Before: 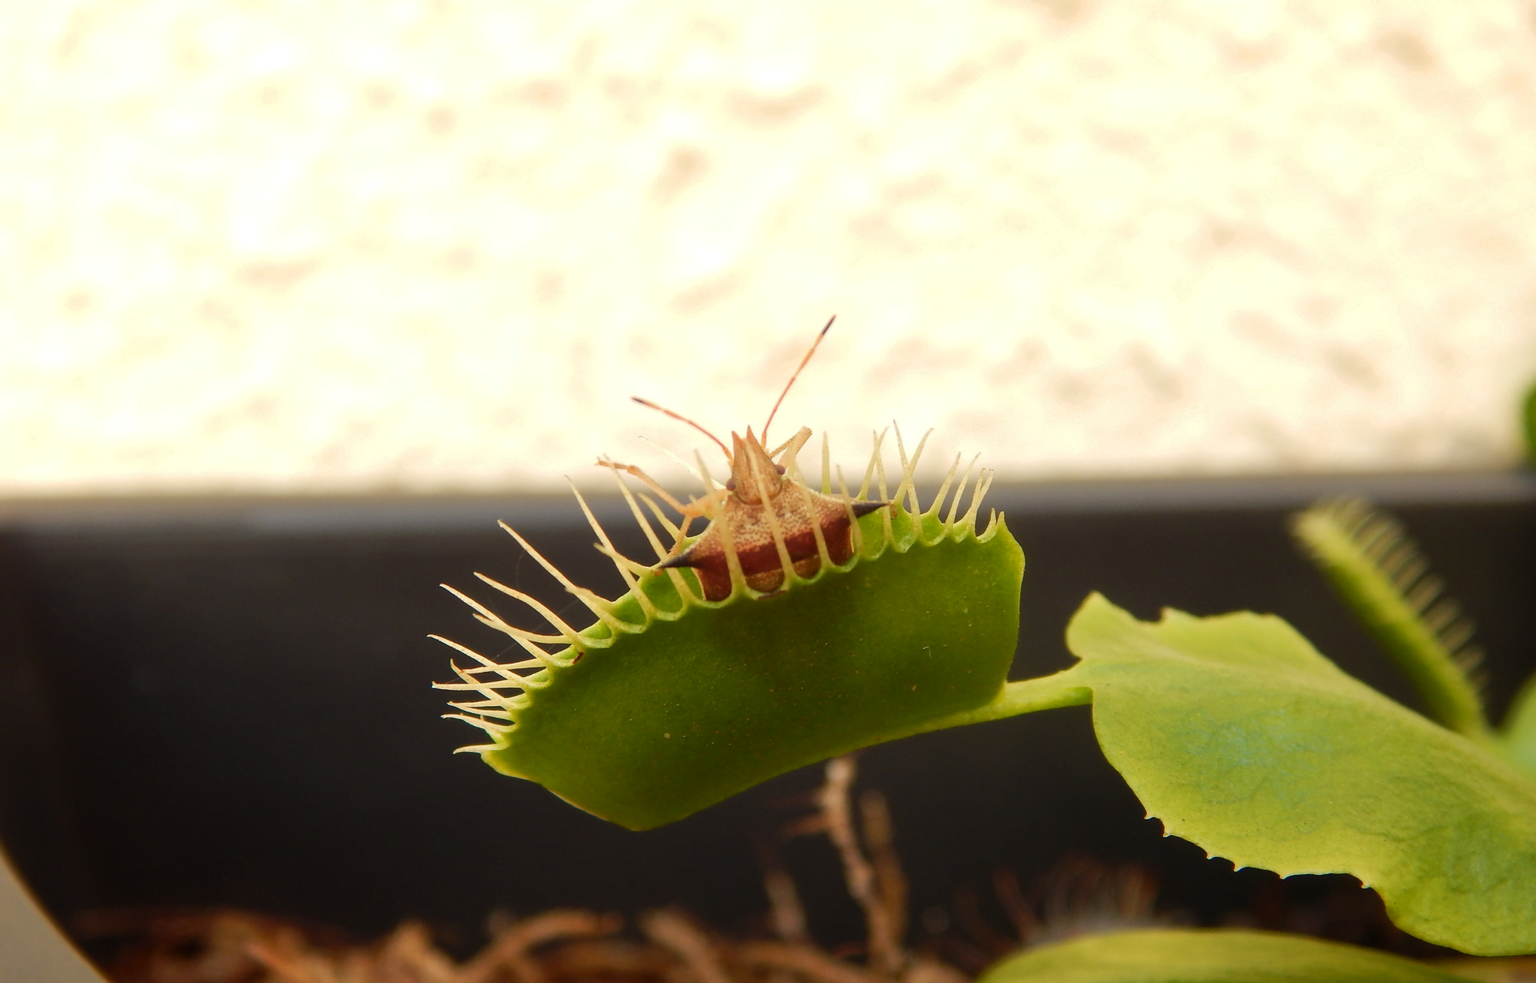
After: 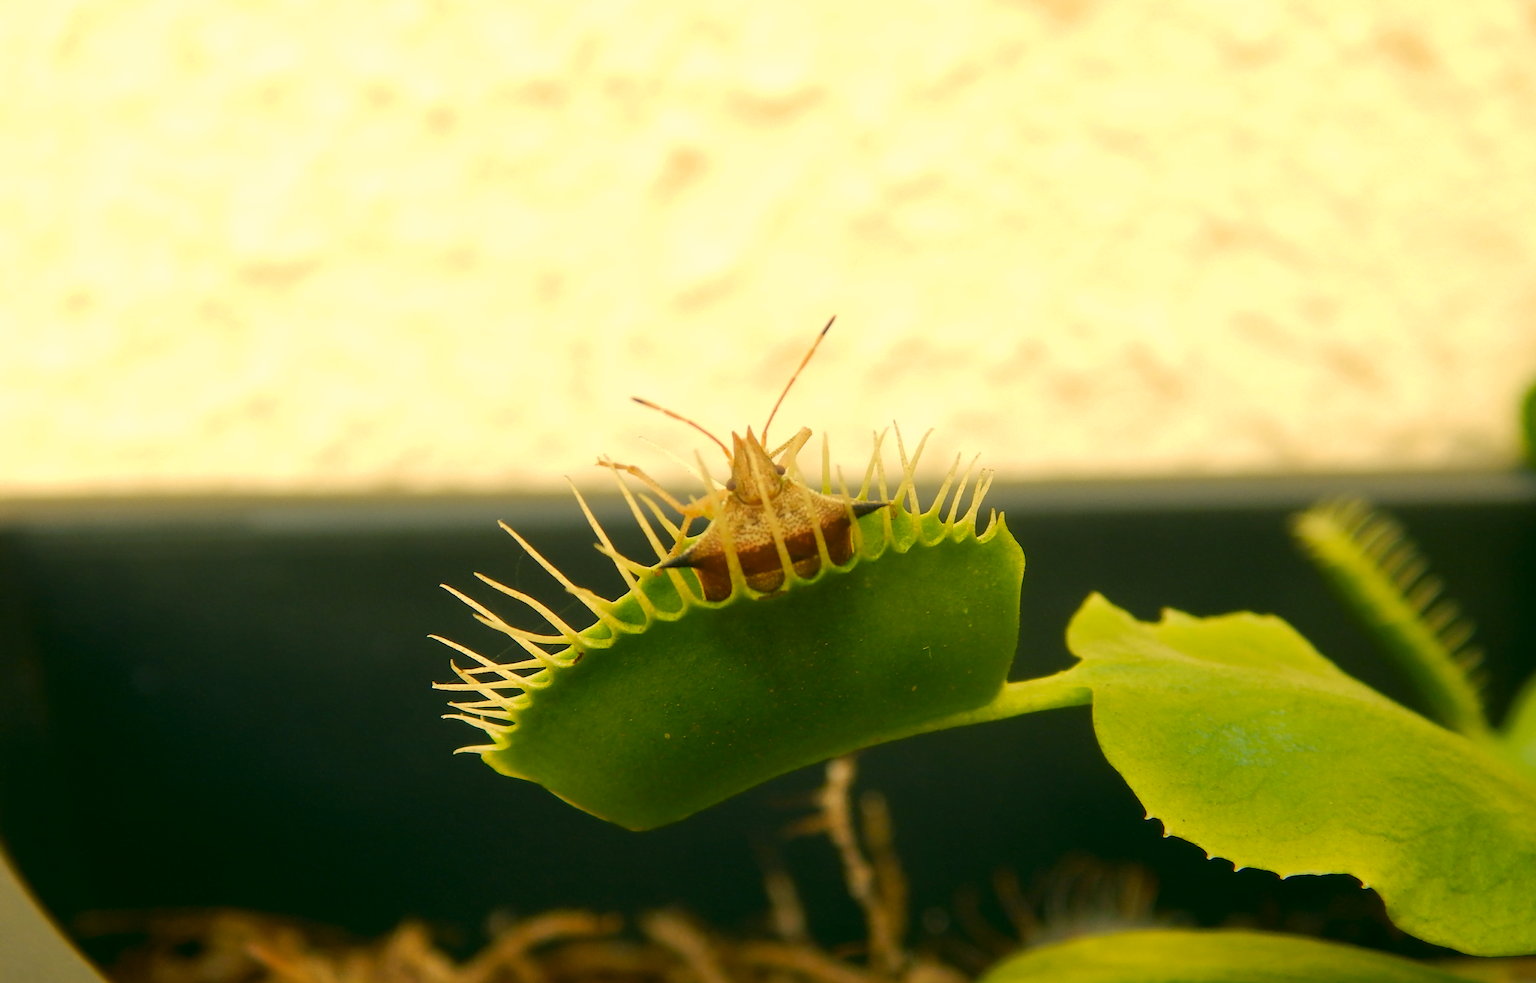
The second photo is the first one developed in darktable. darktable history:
color correction: highlights a* 4.7, highlights b* 24.86, shadows a* -16.06, shadows b* 4
